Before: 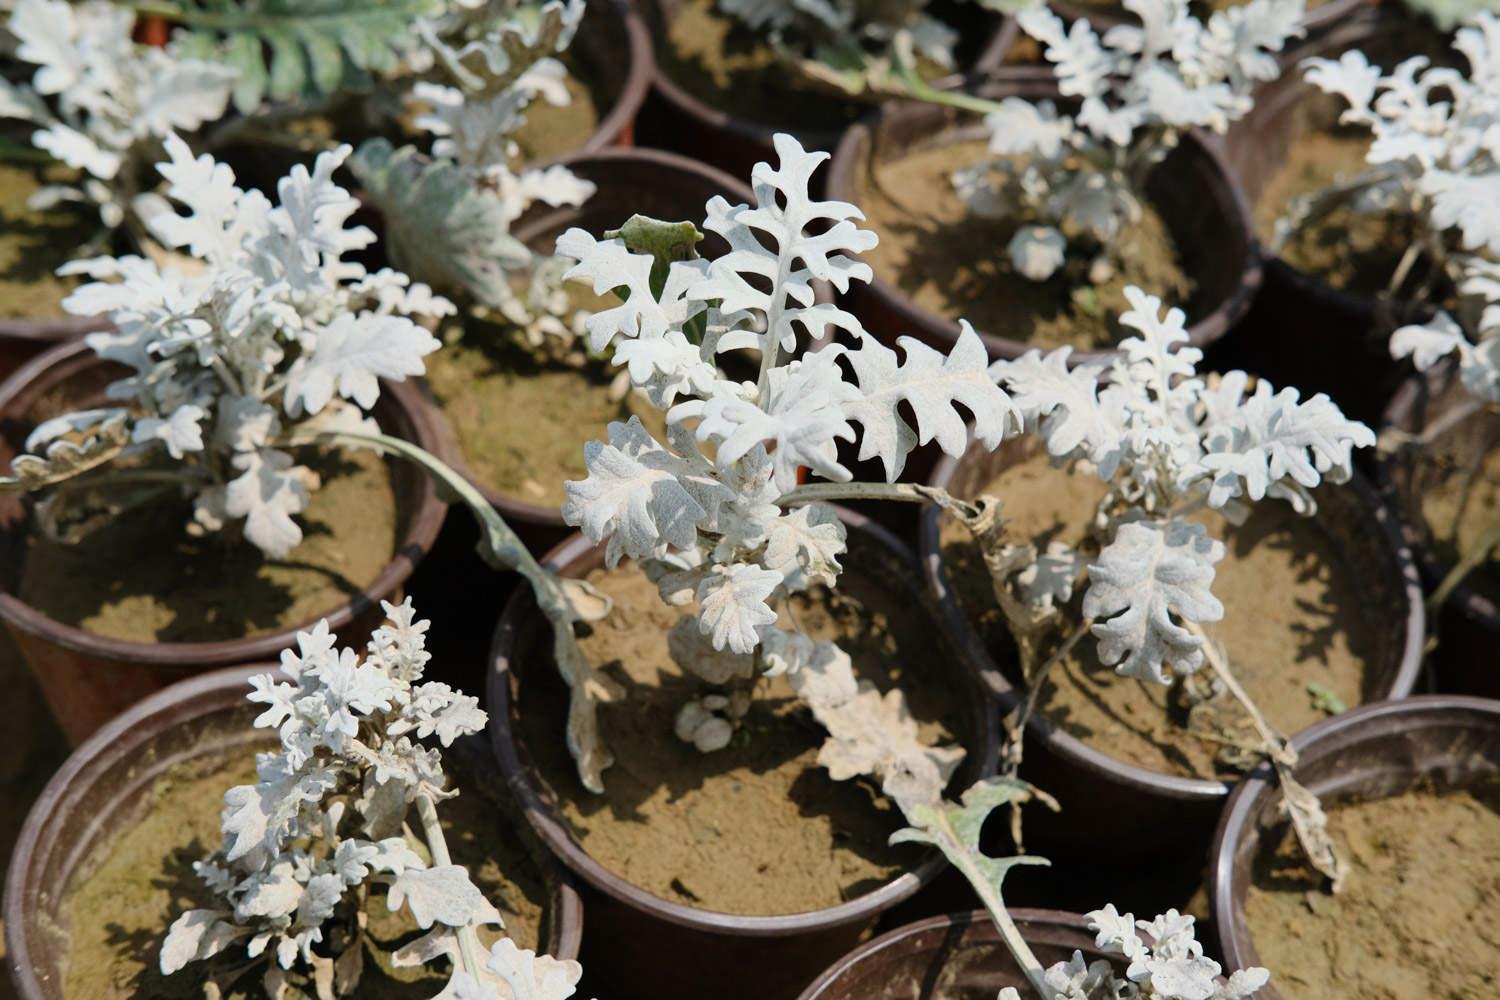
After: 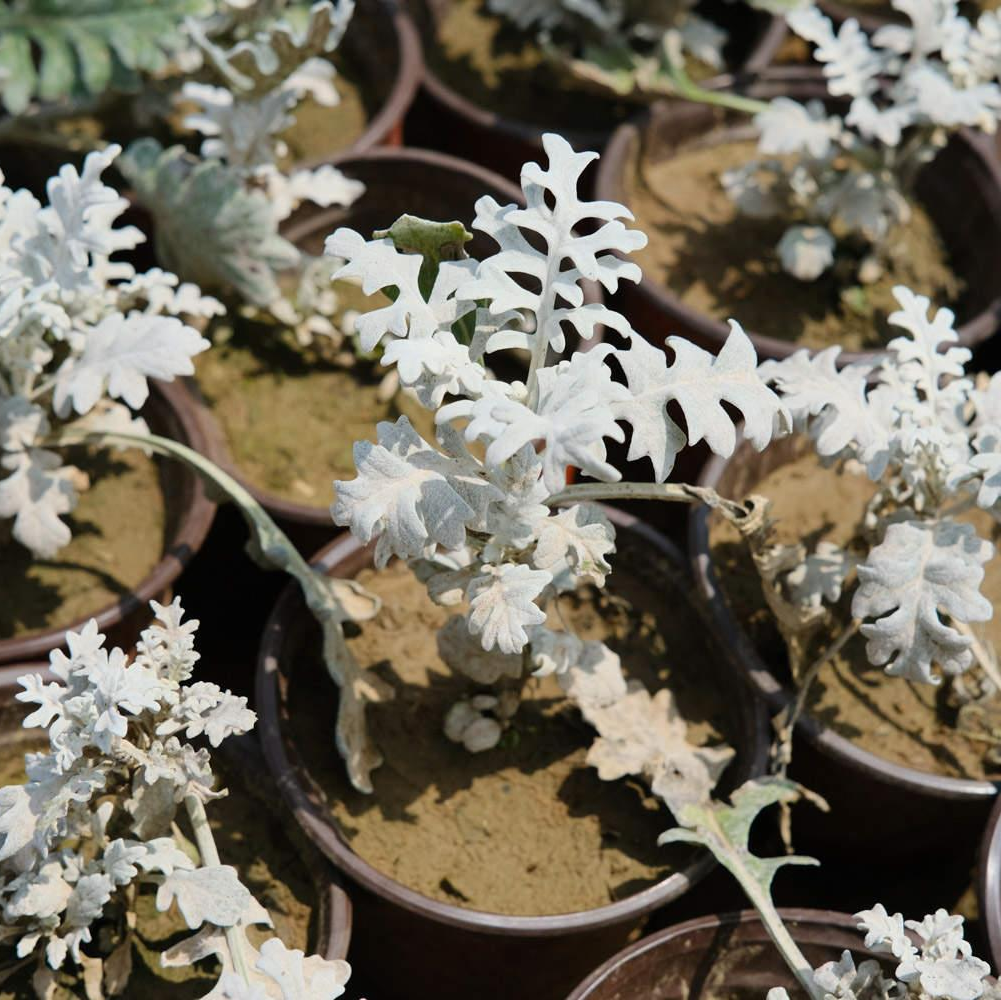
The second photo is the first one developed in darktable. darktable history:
crop: left 15.41%, right 17.84%
